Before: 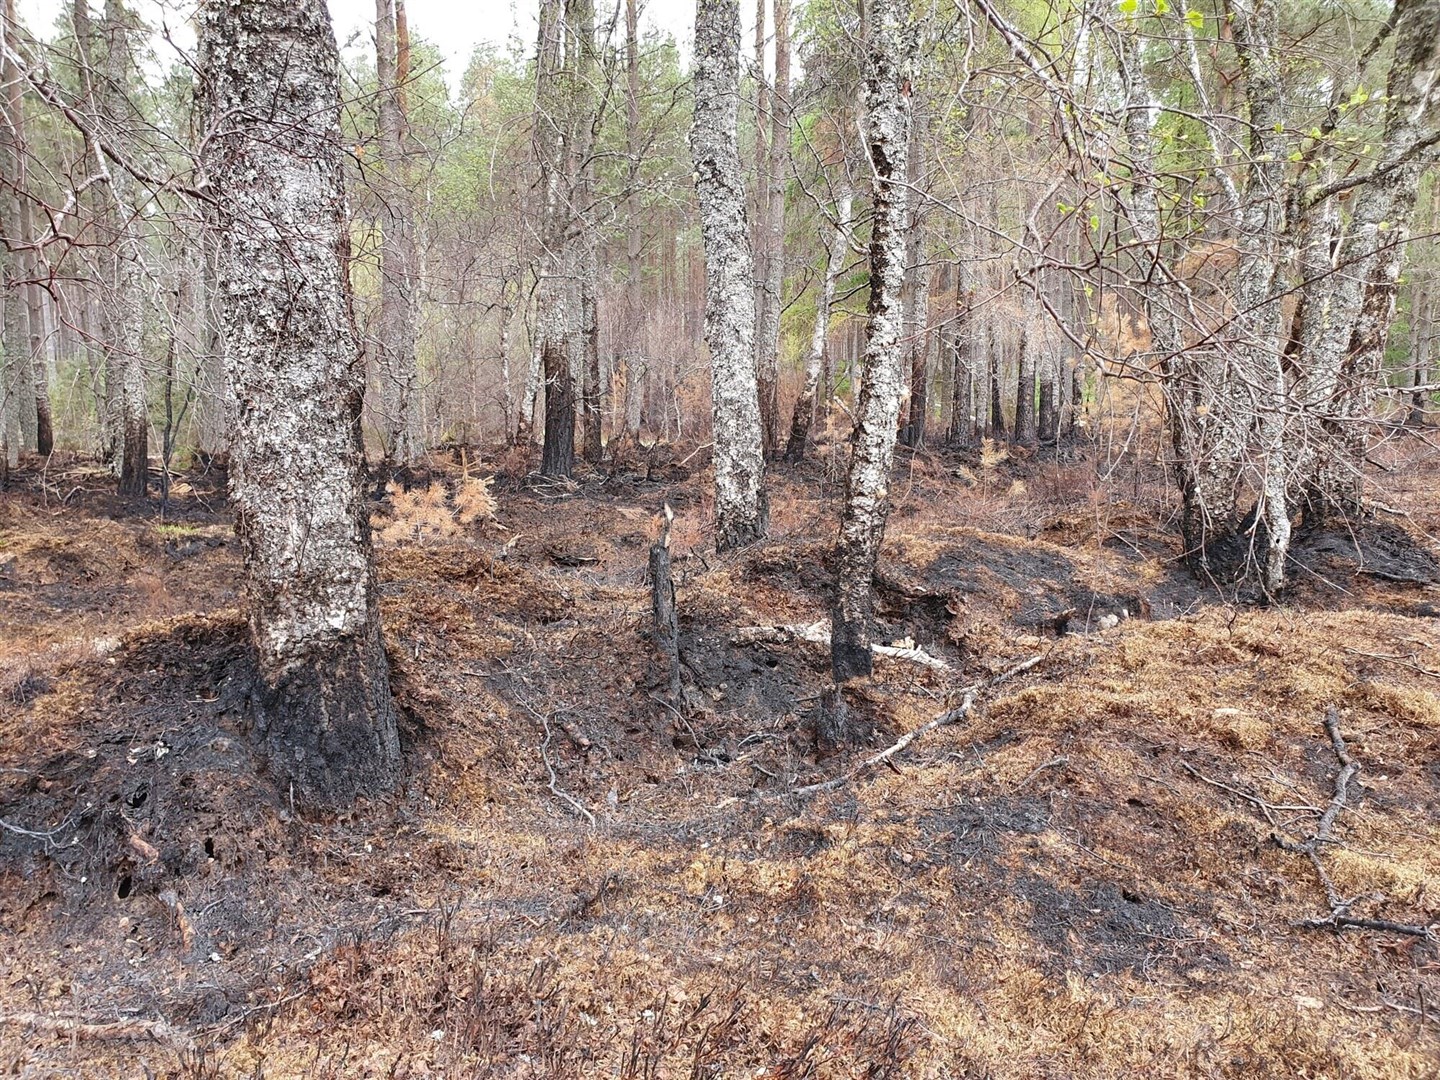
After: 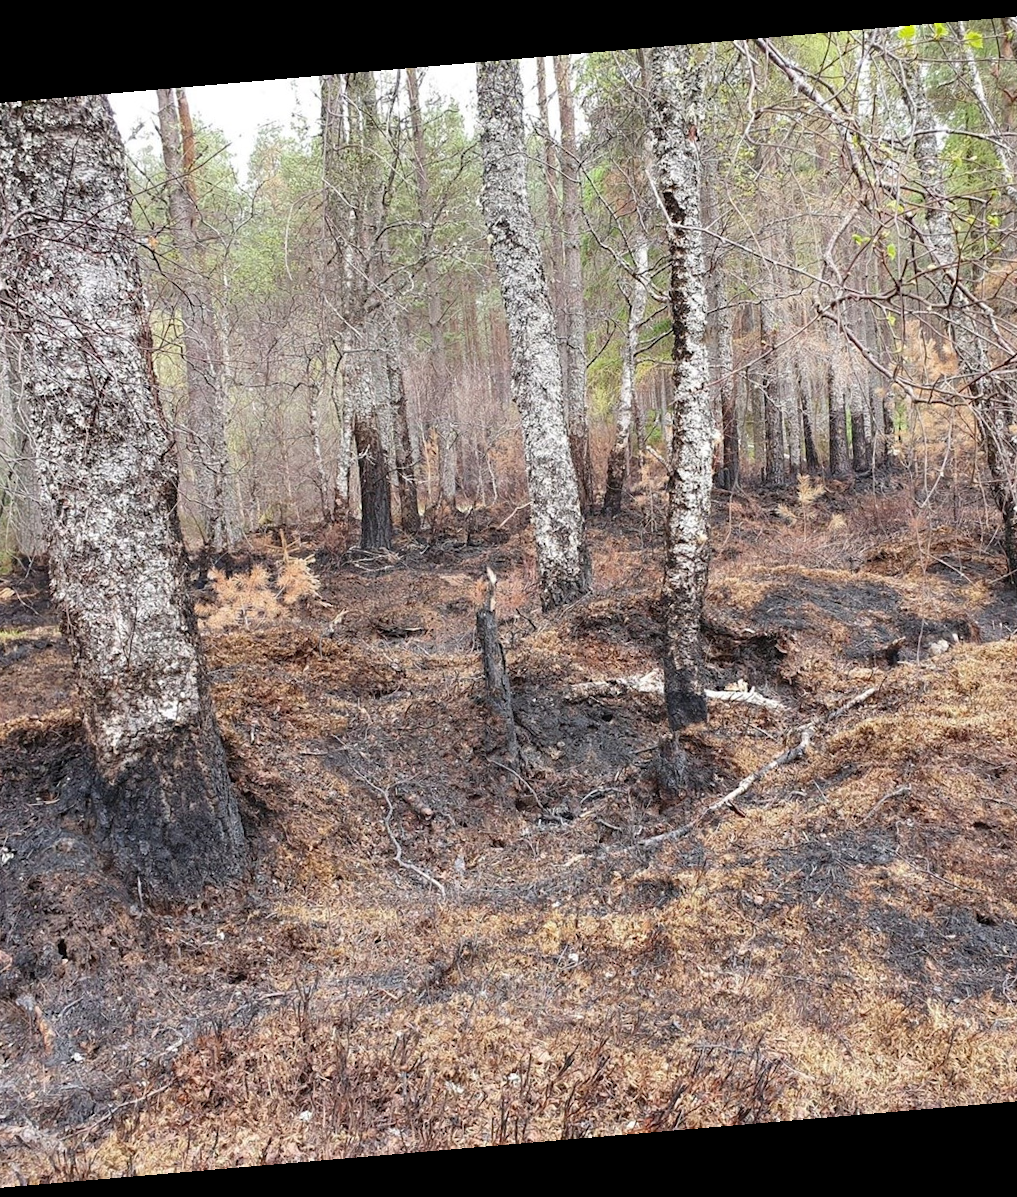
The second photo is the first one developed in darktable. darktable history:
crop and rotate: left 14.292%, right 19.041%
rotate and perspective: rotation -4.86°, automatic cropping off
